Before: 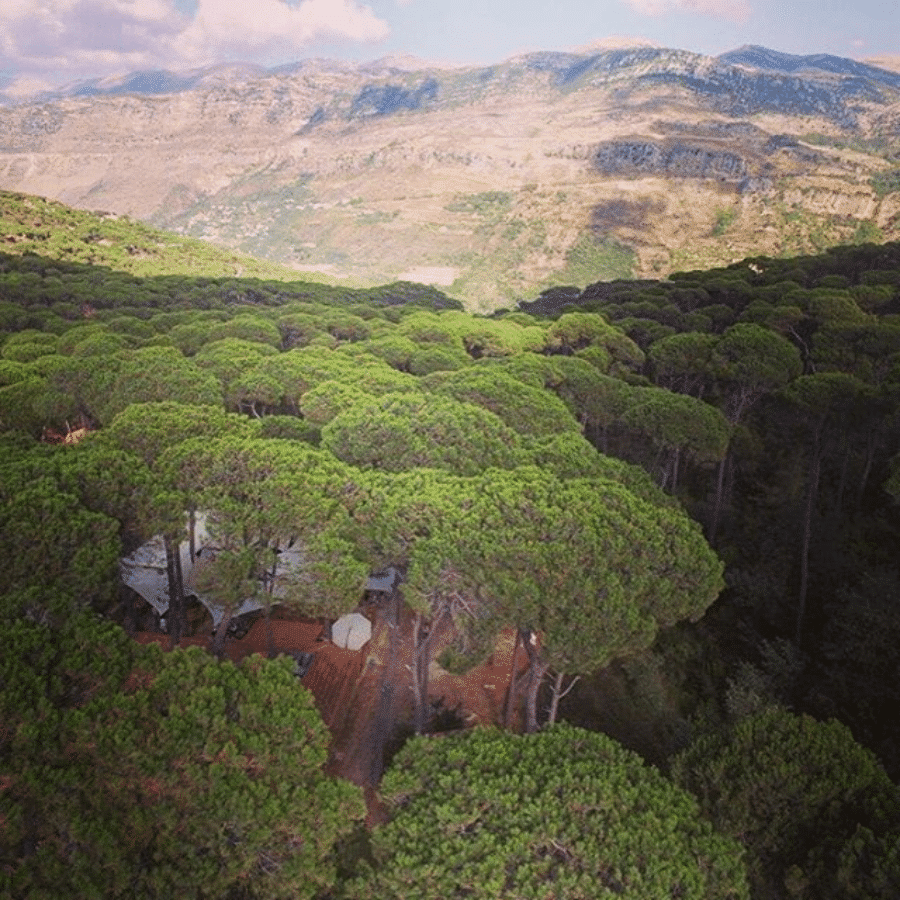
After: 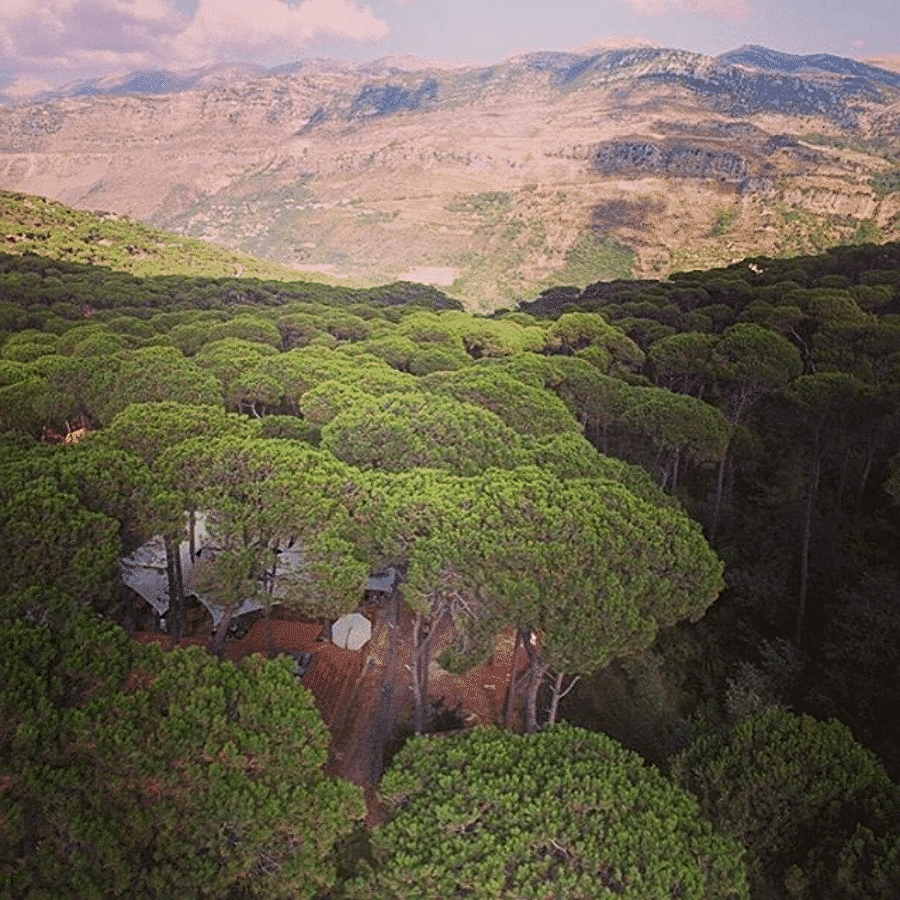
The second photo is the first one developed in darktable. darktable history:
sharpen: on, module defaults
graduated density: density 0.38 EV, hardness 21%, rotation -6.11°, saturation 32%
vibrance: vibrance 0%
